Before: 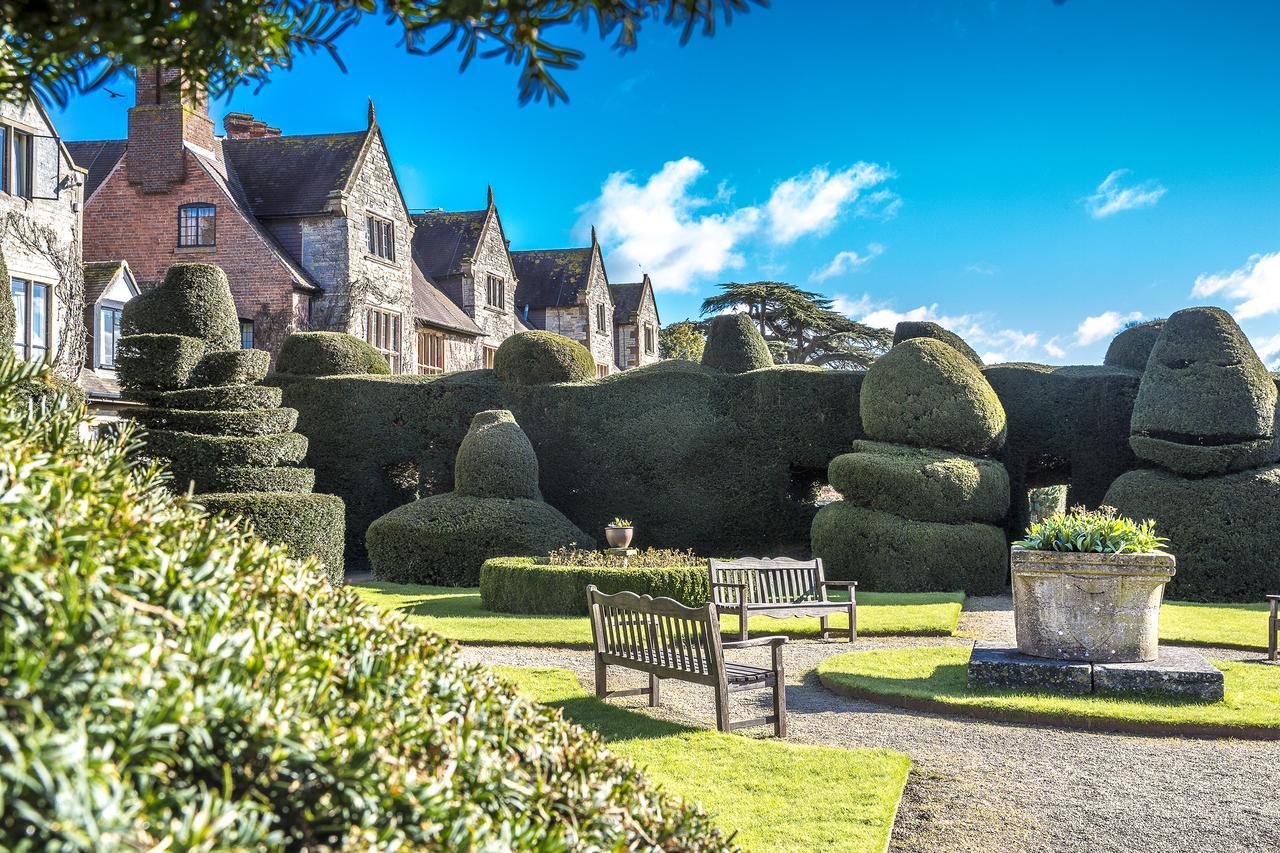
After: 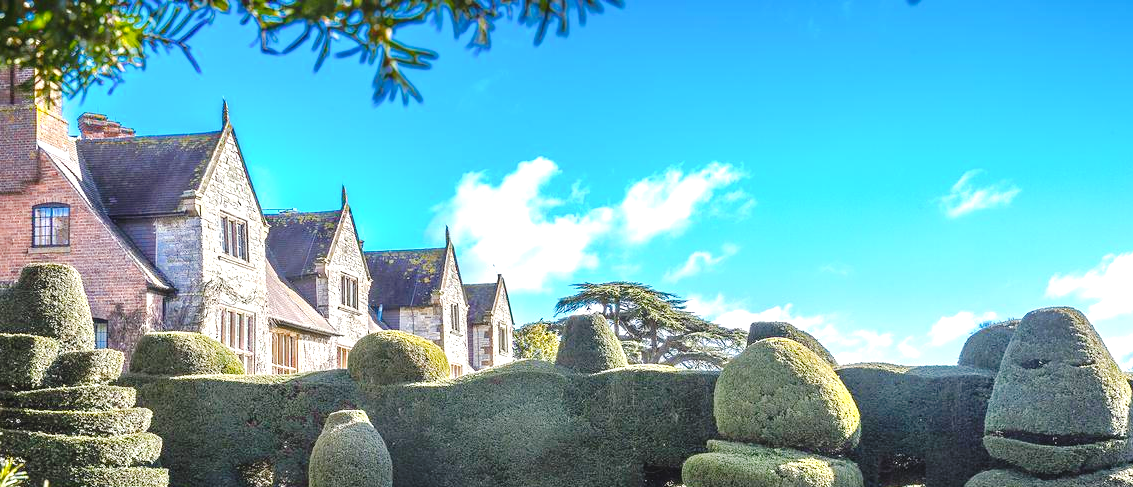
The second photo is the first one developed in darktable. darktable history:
color balance rgb: global offset › luminance 0.712%, perceptual saturation grading › global saturation 30.864%, global vibrance 2.091%
exposure: black level correction 0, exposure 0.704 EV, compensate highlight preservation false
crop and rotate: left 11.455%, bottom 42.847%
tone curve: curves: ch0 [(0, 0) (0.003, 0.005) (0.011, 0.011) (0.025, 0.022) (0.044, 0.038) (0.069, 0.062) (0.1, 0.091) (0.136, 0.128) (0.177, 0.183) (0.224, 0.246) (0.277, 0.325) (0.335, 0.403) (0.399, 0.473) (0.468, 0.557) (0.543, 0.638) (0.623, 0.709) (0.709, 0.782) (0.801, 0.847) (0.898, 0.923) (1, 1)], preserve colors none
